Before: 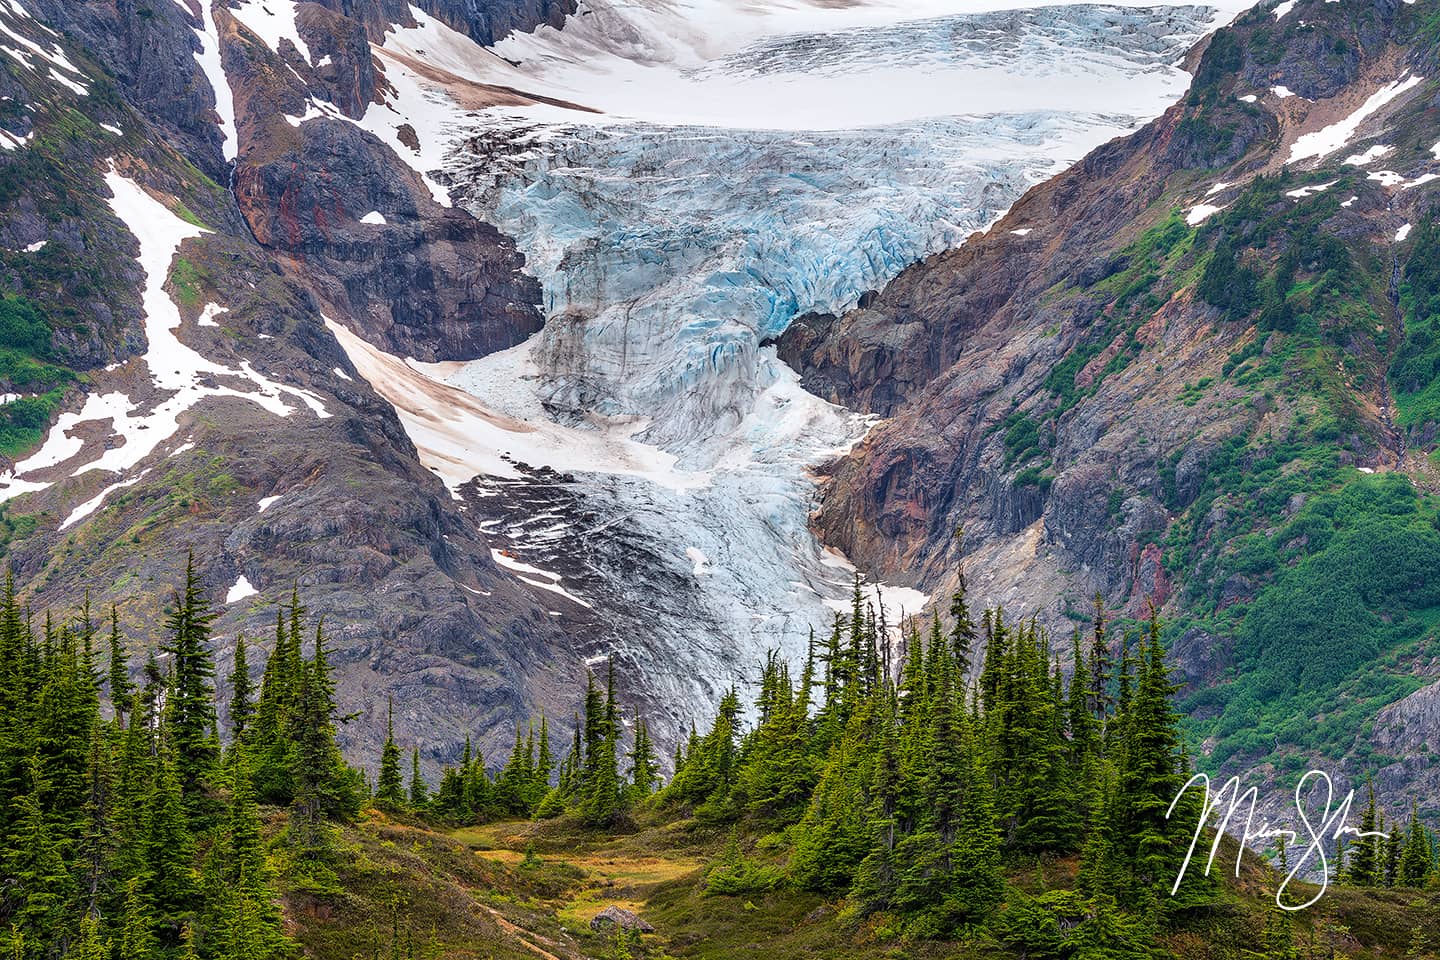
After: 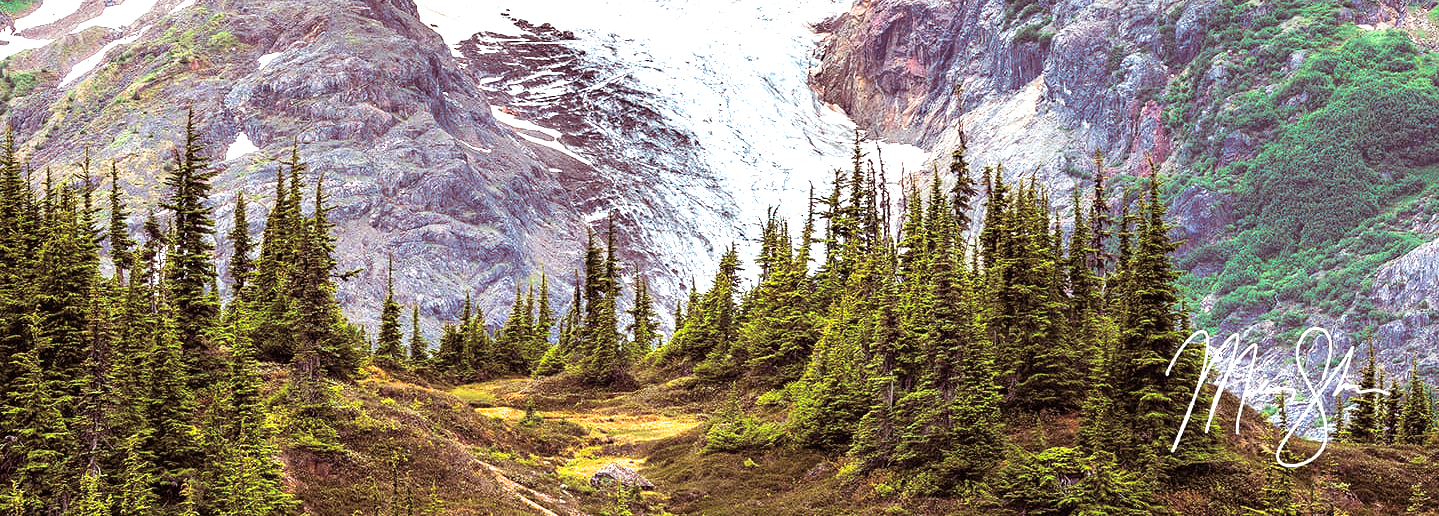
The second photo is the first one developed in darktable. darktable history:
exposure: black level correction 0, exposure 1.2 EV, compensate exposure bias true, compensate highlight preservation false
crop and rotate: top 46.237%
split-toning: highlights › hue 180°
shadows and highlights: shadows -30, highlights 30
